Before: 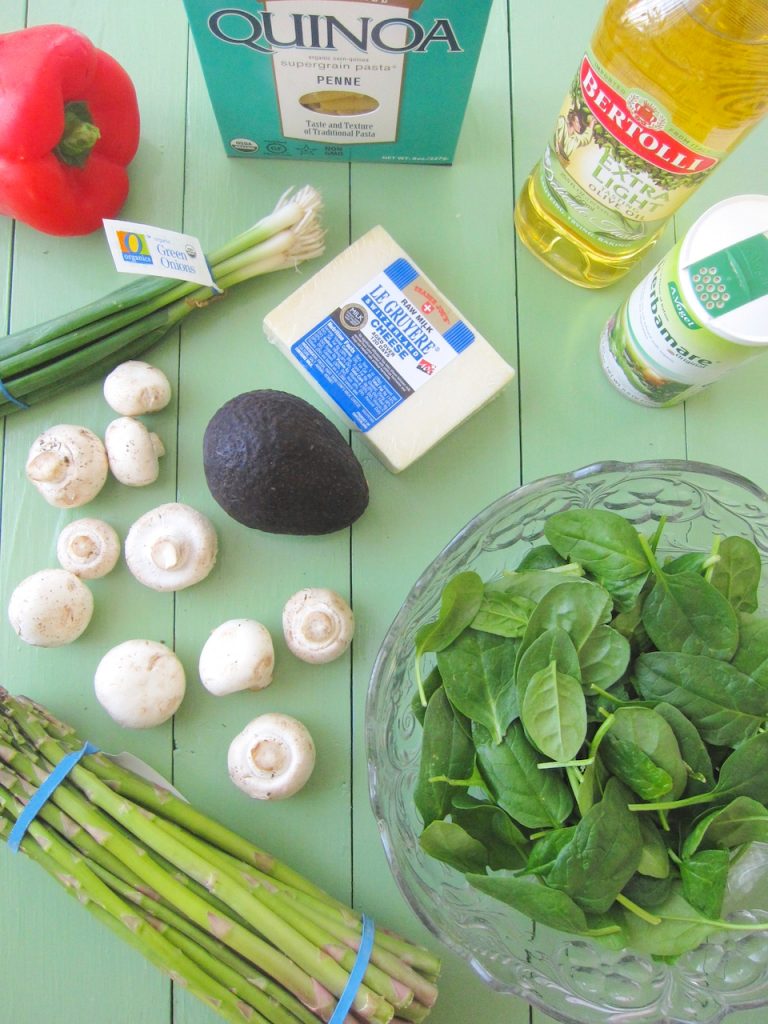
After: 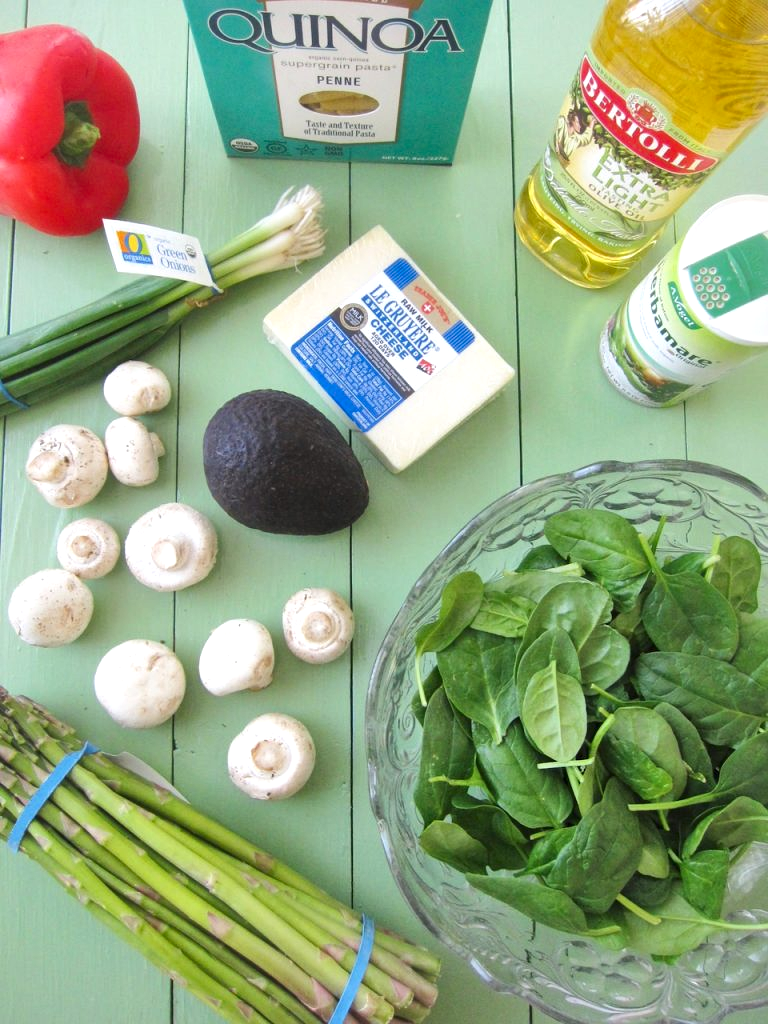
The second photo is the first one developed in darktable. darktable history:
local contrast: mode bilateral grid, contrast 24, coarseness 59, detail 151%, midtone range 0.2
